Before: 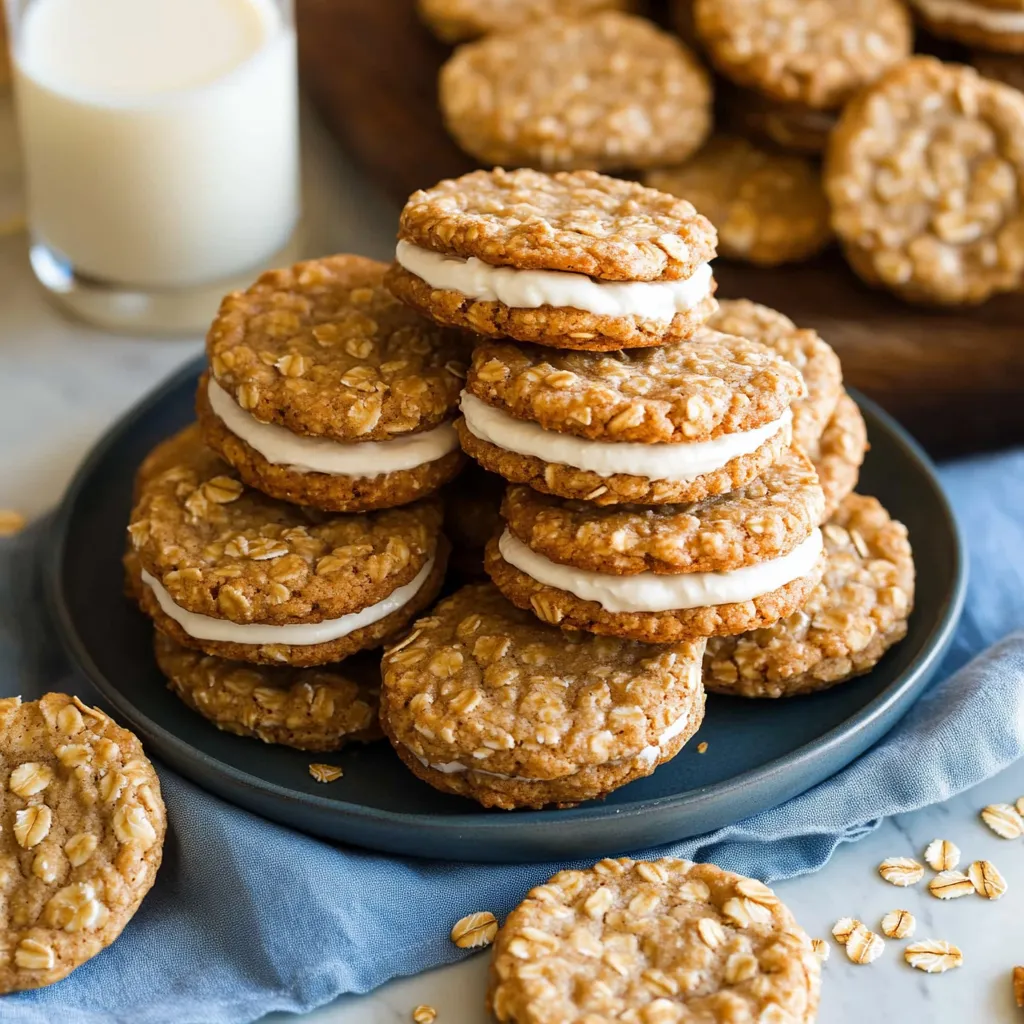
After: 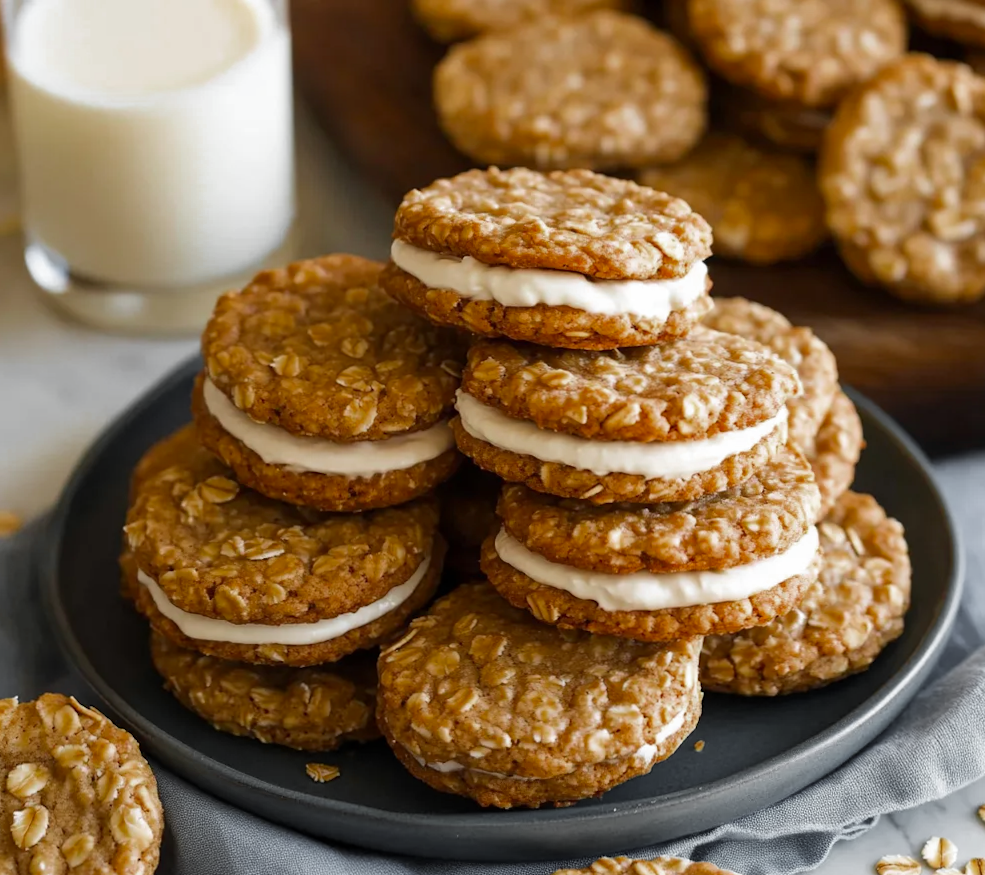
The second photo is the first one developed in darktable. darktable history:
crop and rotate: angle 0.2°, left 0.275%, right 3.127%, bottom 14.18%
color zones: curves: ch0 [(0.004, 0.388) (0.125, 0.392) (0.25, 0.404) (0.375, 0.5) (0.5, 0.5) (0.625, 0.5) (0.75, 0.5) (0.875, 0.5)]; ch1 [(0, 0.5) (0.125, 0.5) (0.25, 0.5) (0.375, 0.124) (0.524, 0.124) (0.645, 0.128) (0.789, 0.132) (0.914, 0.096) (0.998, 0.068)]
